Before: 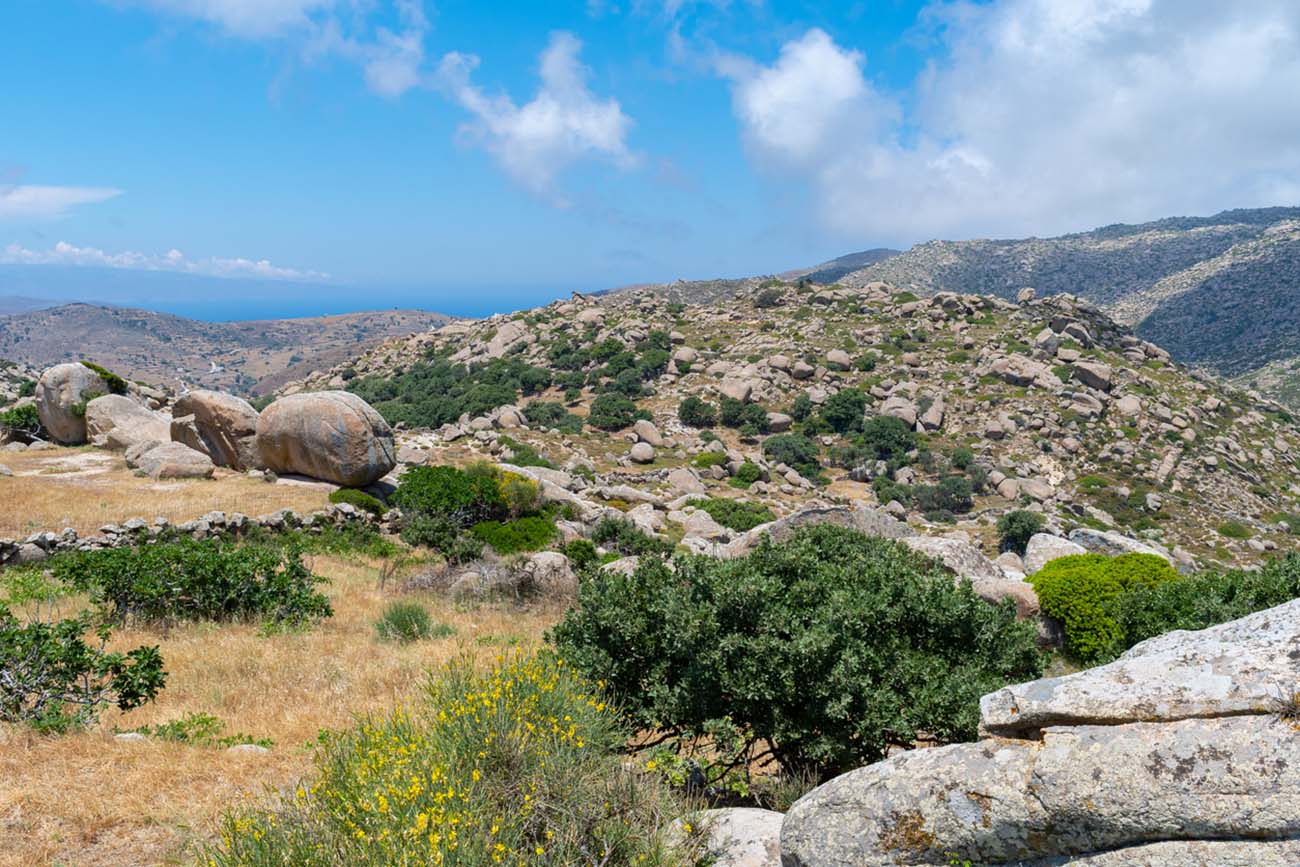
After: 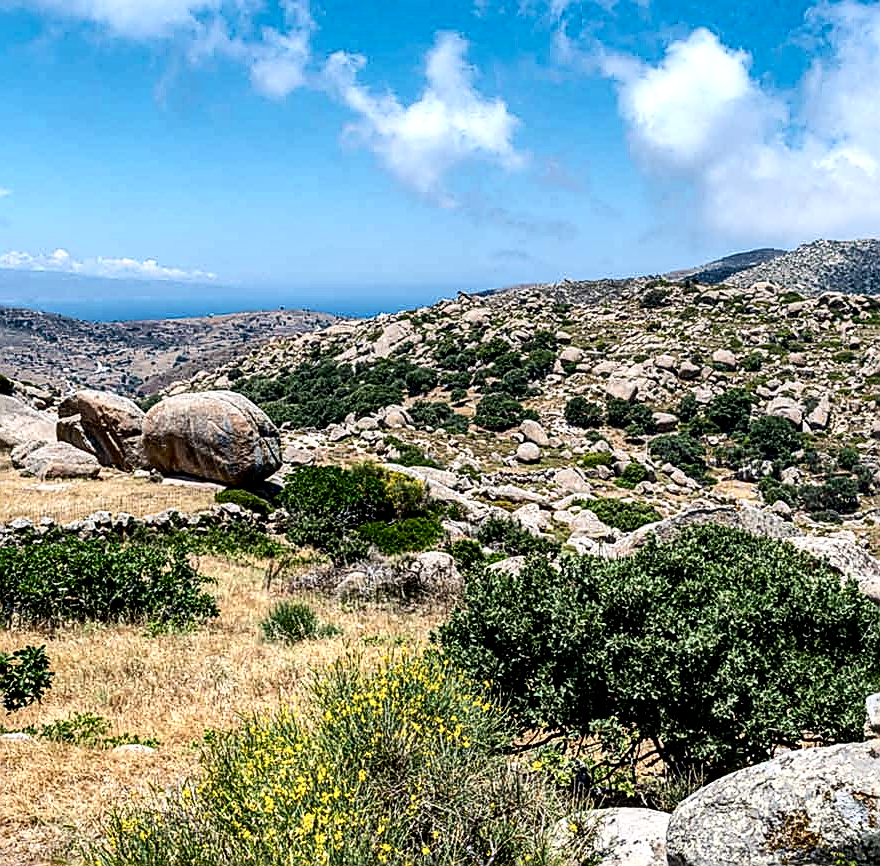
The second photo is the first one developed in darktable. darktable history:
sharpen: amount 0.992
contrast brightness saturation: contrast 0.285
local contrast: highlights 60%, shadows 62%, detail 160%
crop and rotate: left 8.823%, right 23.48%
shadows and highlights: soften with gaussian
